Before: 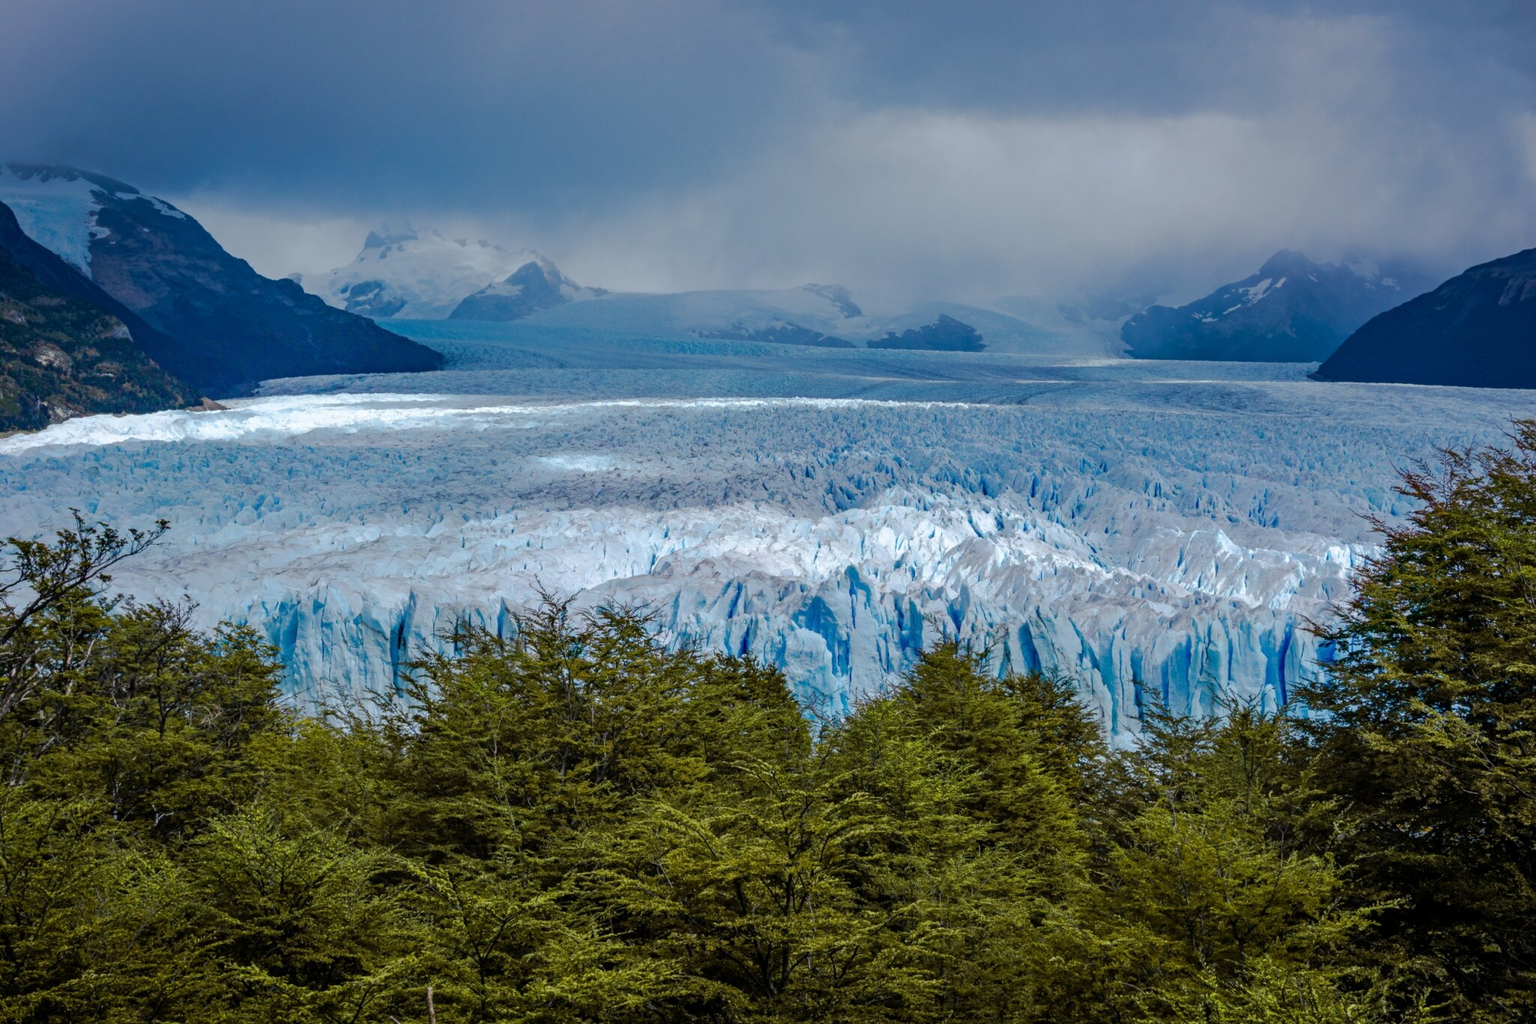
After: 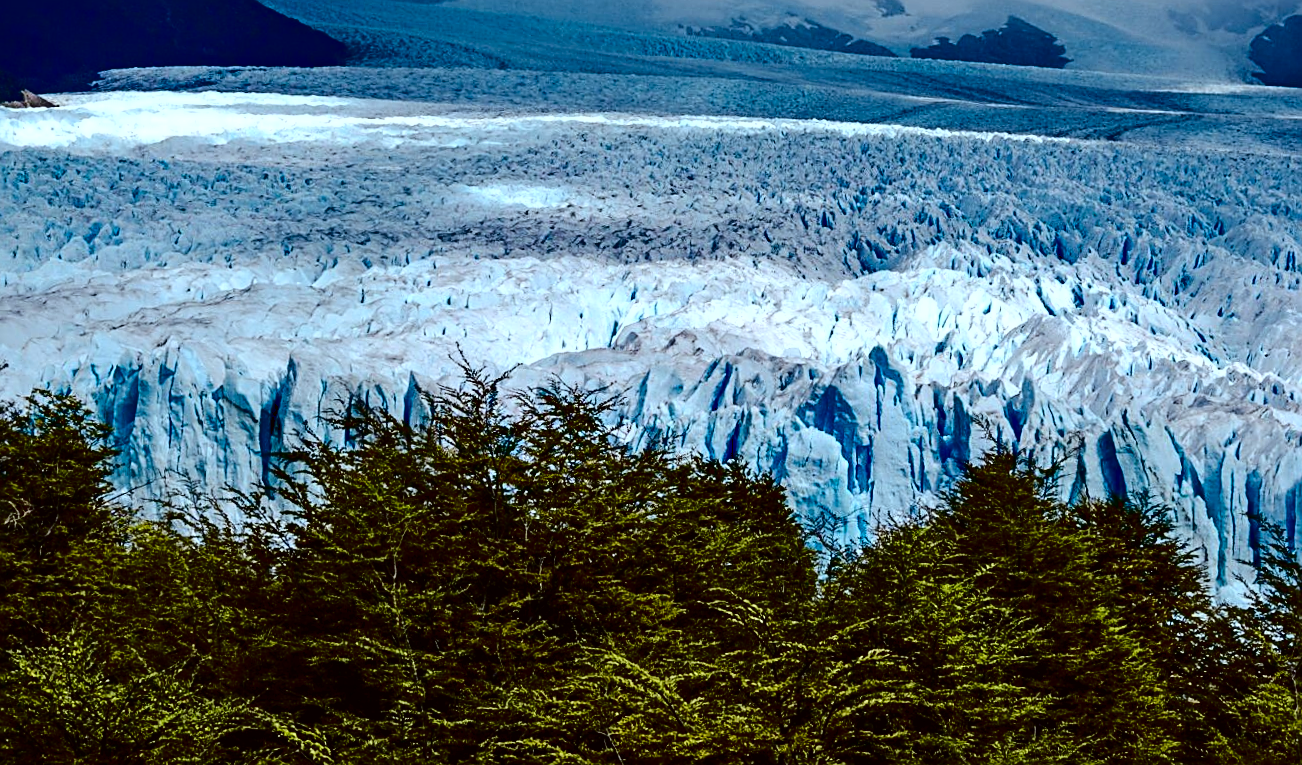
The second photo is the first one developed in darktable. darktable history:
exposure: black level correction 0.003, exposure 0.383 EV, compensate highlight preservation false
rotate and perspective: rotation 2.17°, automatic cropping off
fill light: exposure -2 EV, width 8.6
contrast brightness saturation: contrast 0.24, brightness -0.24, saturation 0.14
sharpen: on, module defaults
color correction: highlights a* -2.73, highlights b* -2.09, shadows a* 2.41, shadows b* 2.73
crop: left 13.312%, top 31.28%, right 24.627%, bottom 15.582%
